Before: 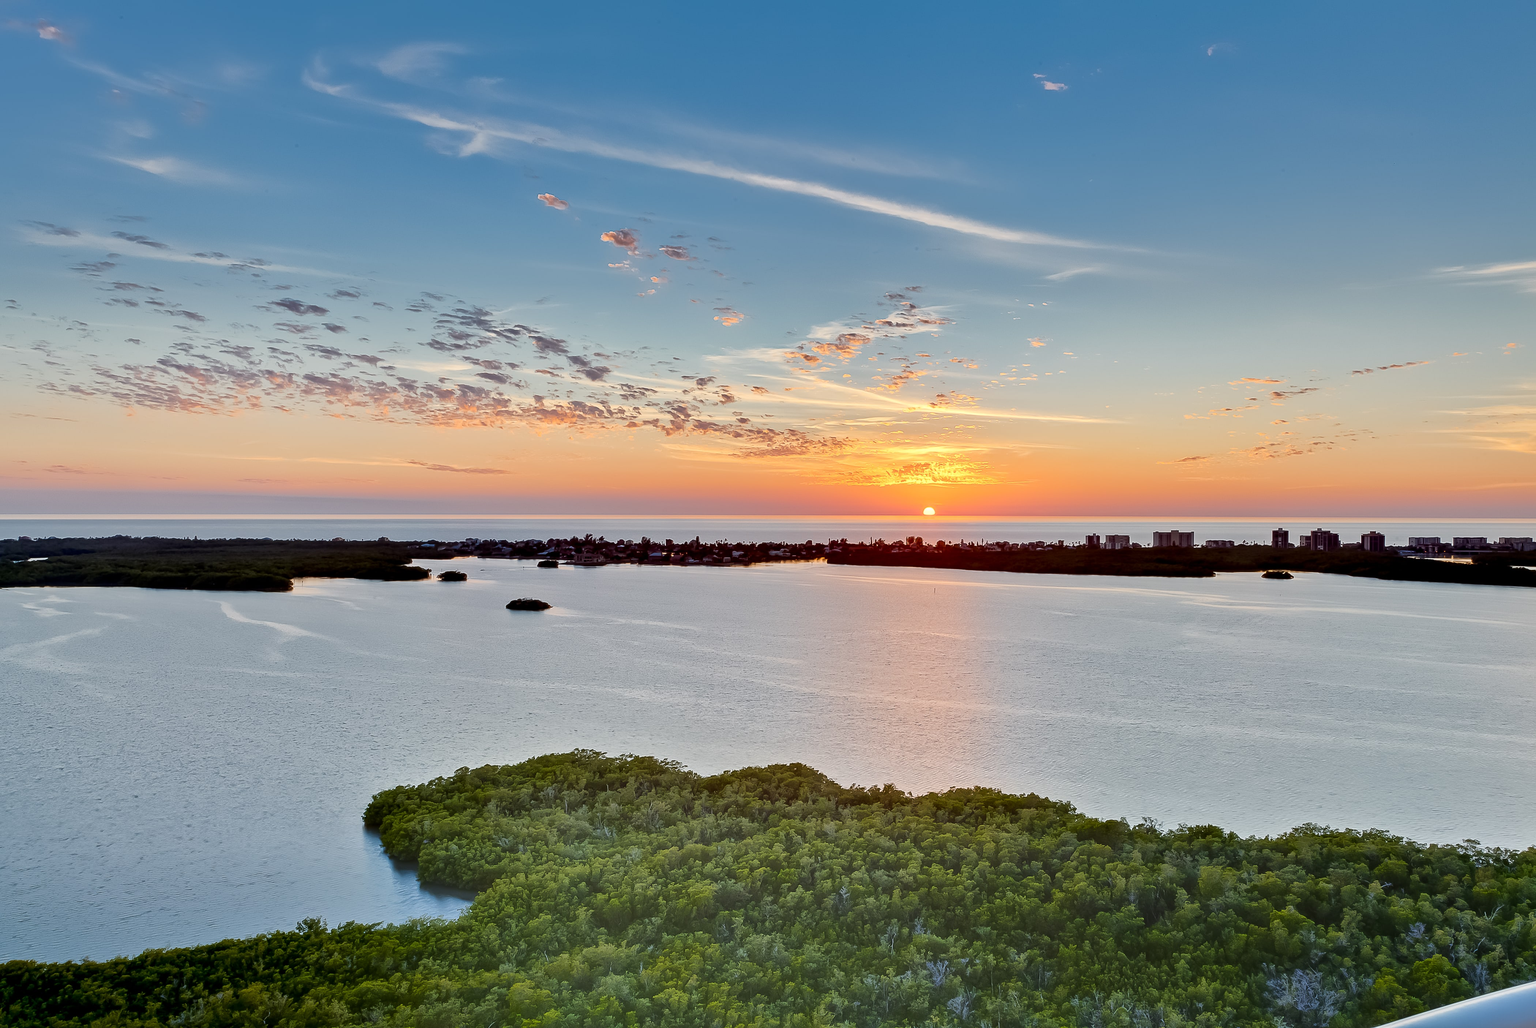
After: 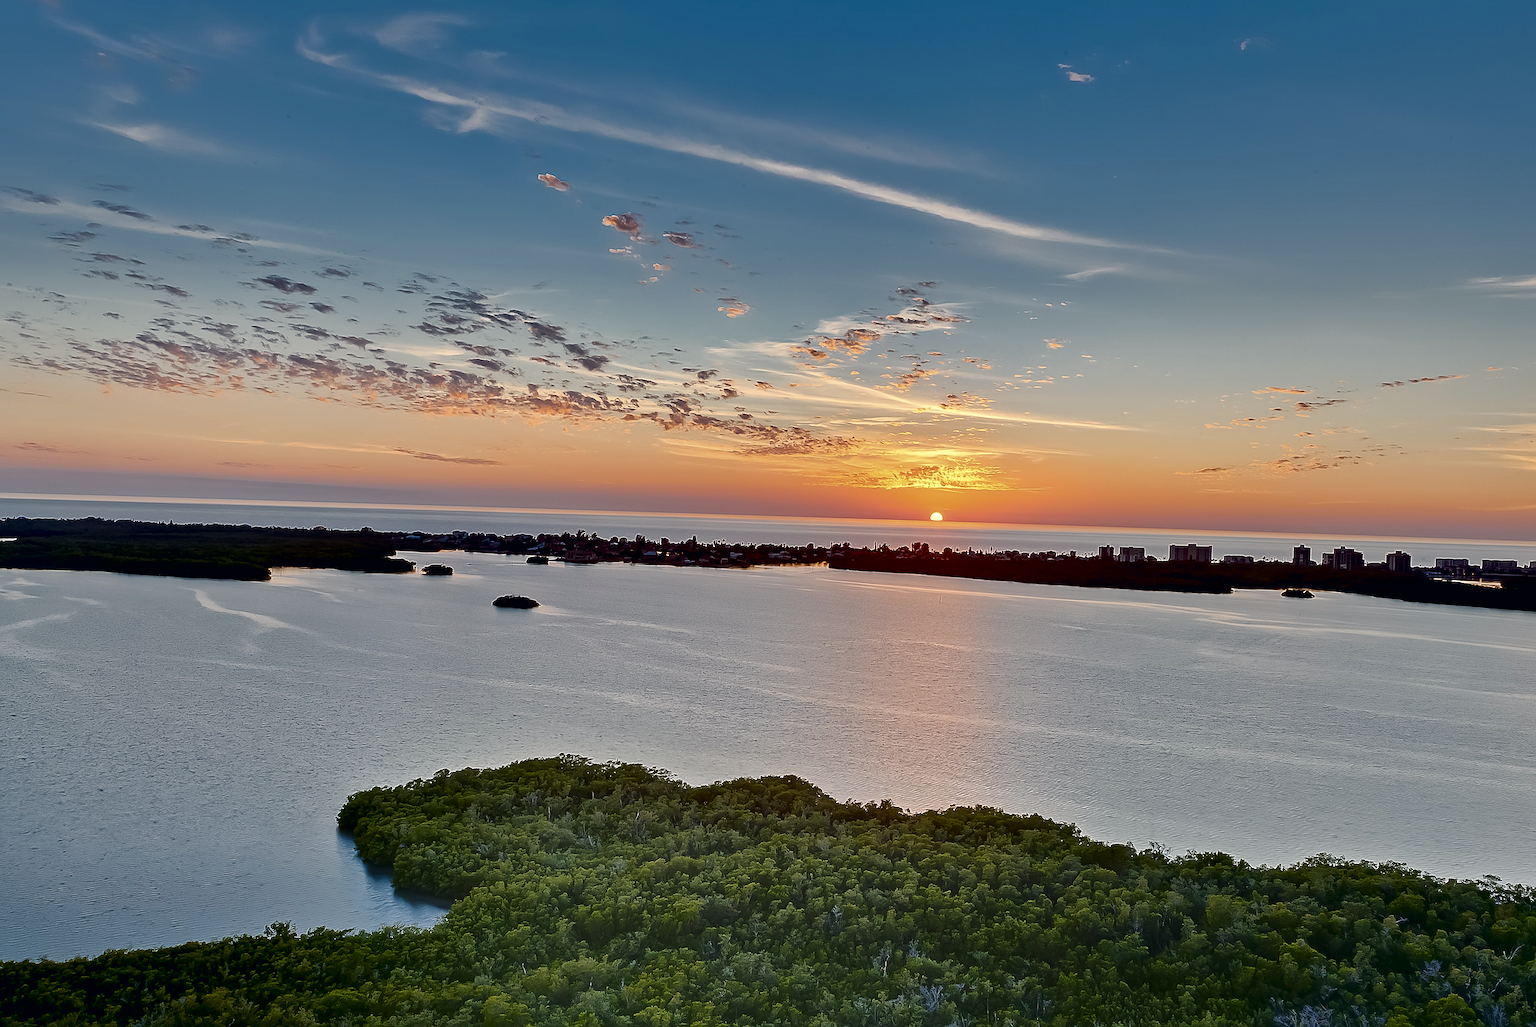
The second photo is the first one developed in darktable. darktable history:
color correction: highlights a* 2.75, highlights b* 4.99, shadows a* -2.03, shadows b* -4.84, saturation 0.814
contrast brightness saturation: brightness -0.205, saturation 0.082
crop and rotate: angle -1.66°
sharpen: on, module defaults
